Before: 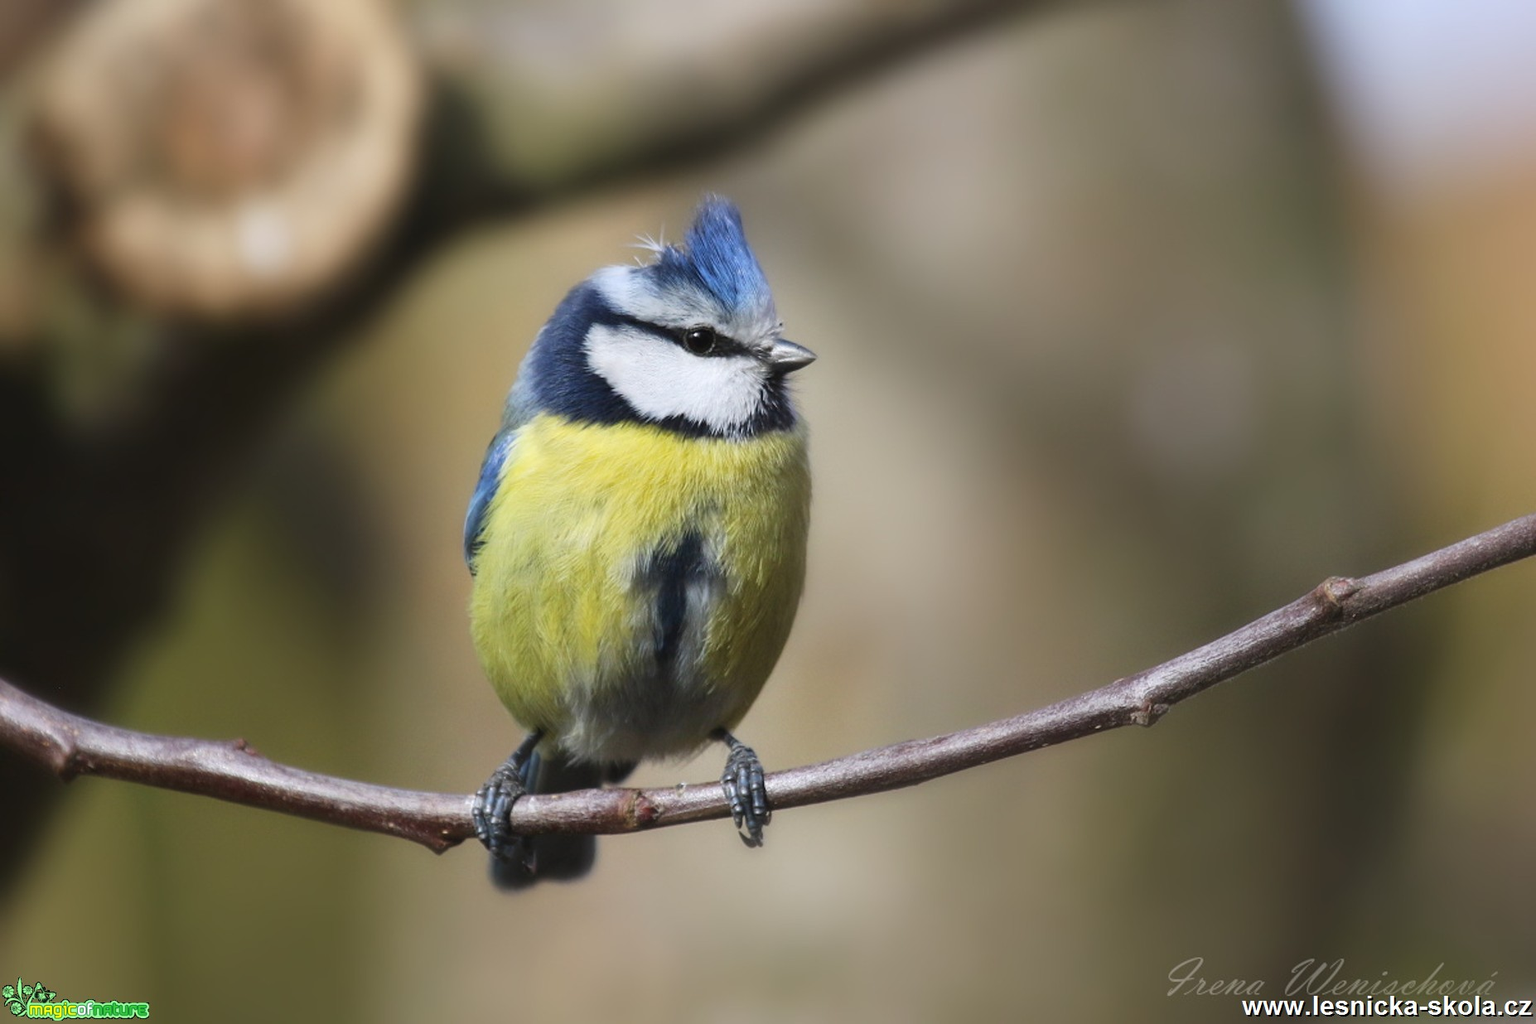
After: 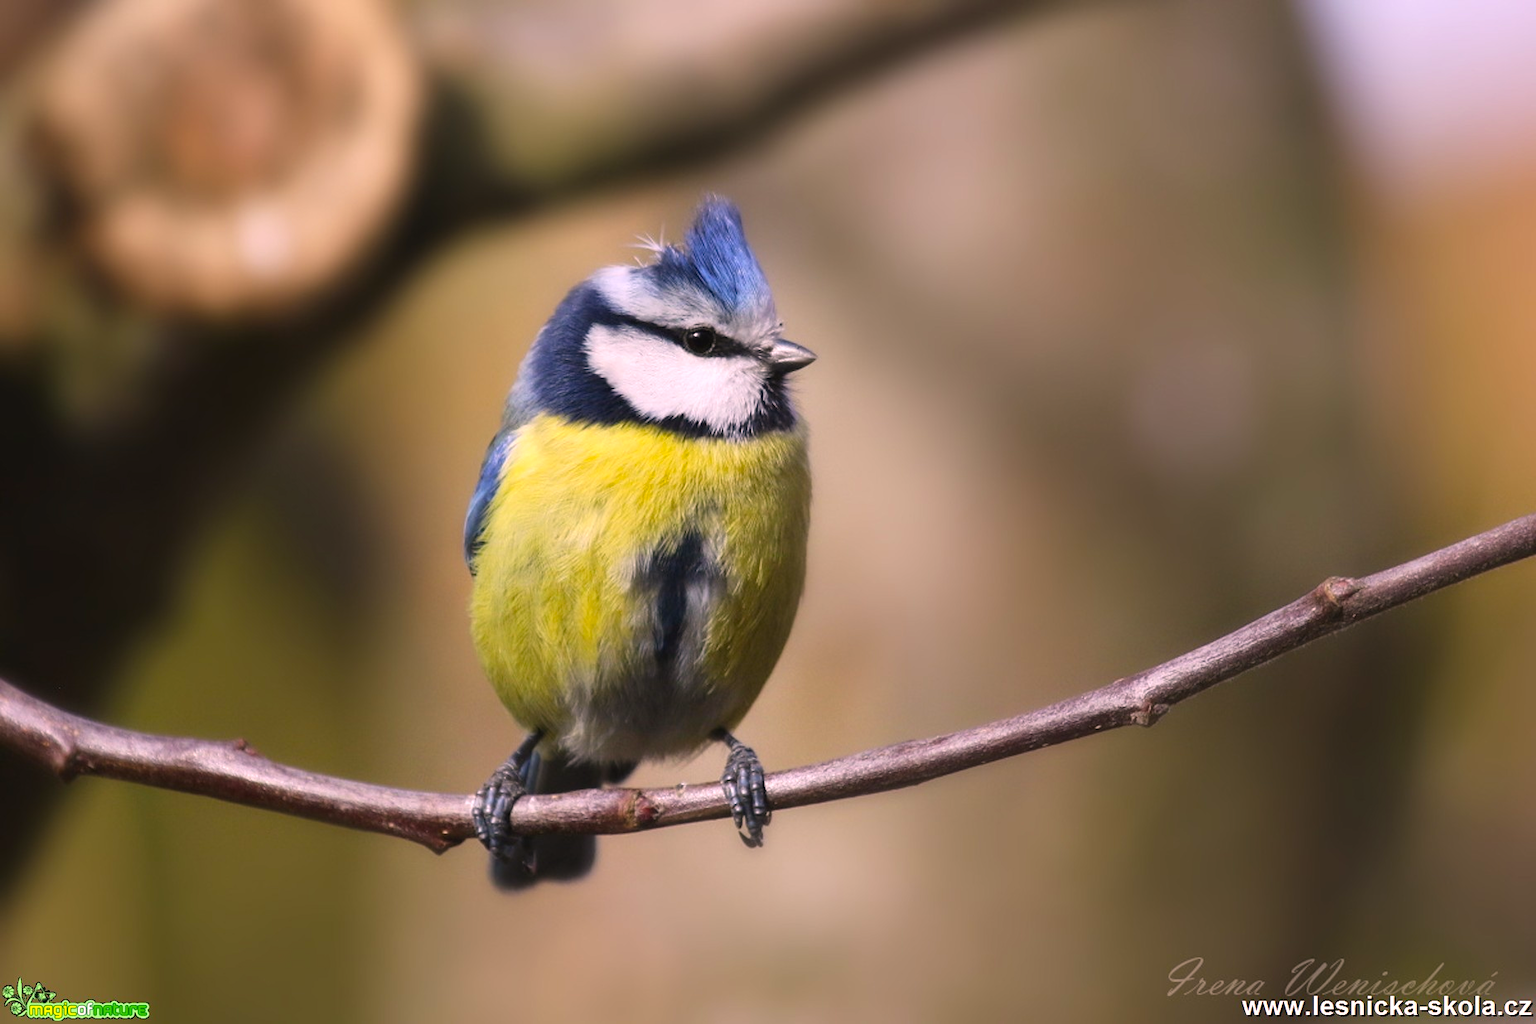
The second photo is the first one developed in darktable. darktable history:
color balance: contrast 6.48%, output saturation 113.3%
color correction: highlights a* 14.52, highlights b* 4.84
